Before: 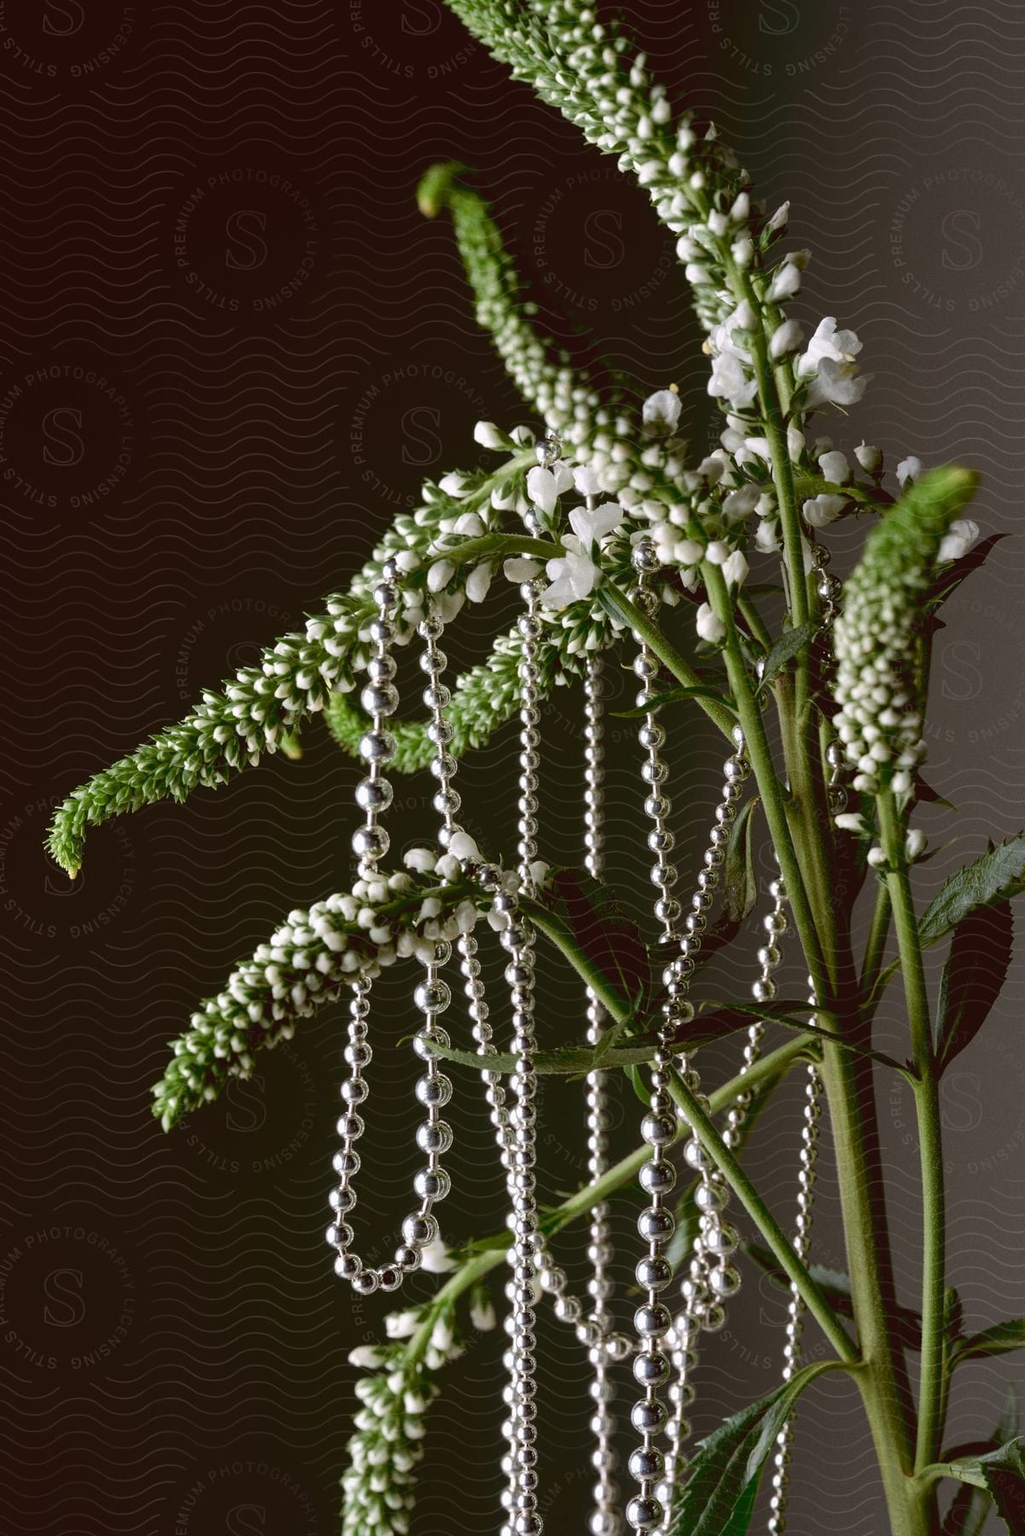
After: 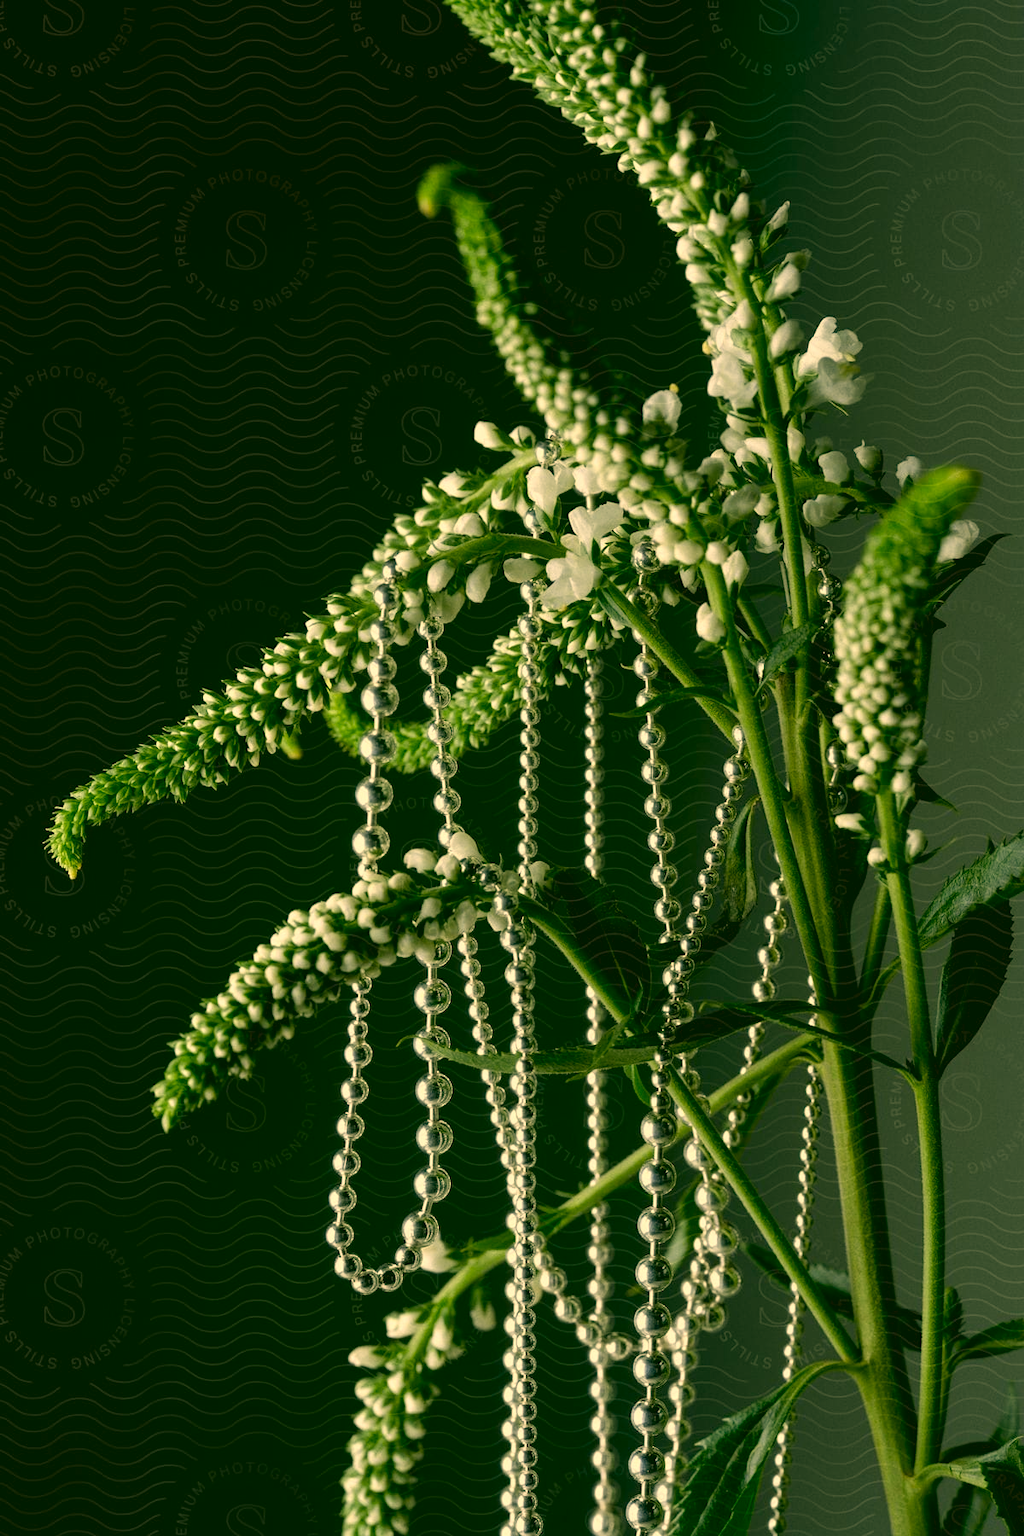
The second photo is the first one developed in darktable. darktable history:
color correction: highlights a* 5.7, highlights b* 32.86, shadows a* -26.56, shadows b* 4.03
